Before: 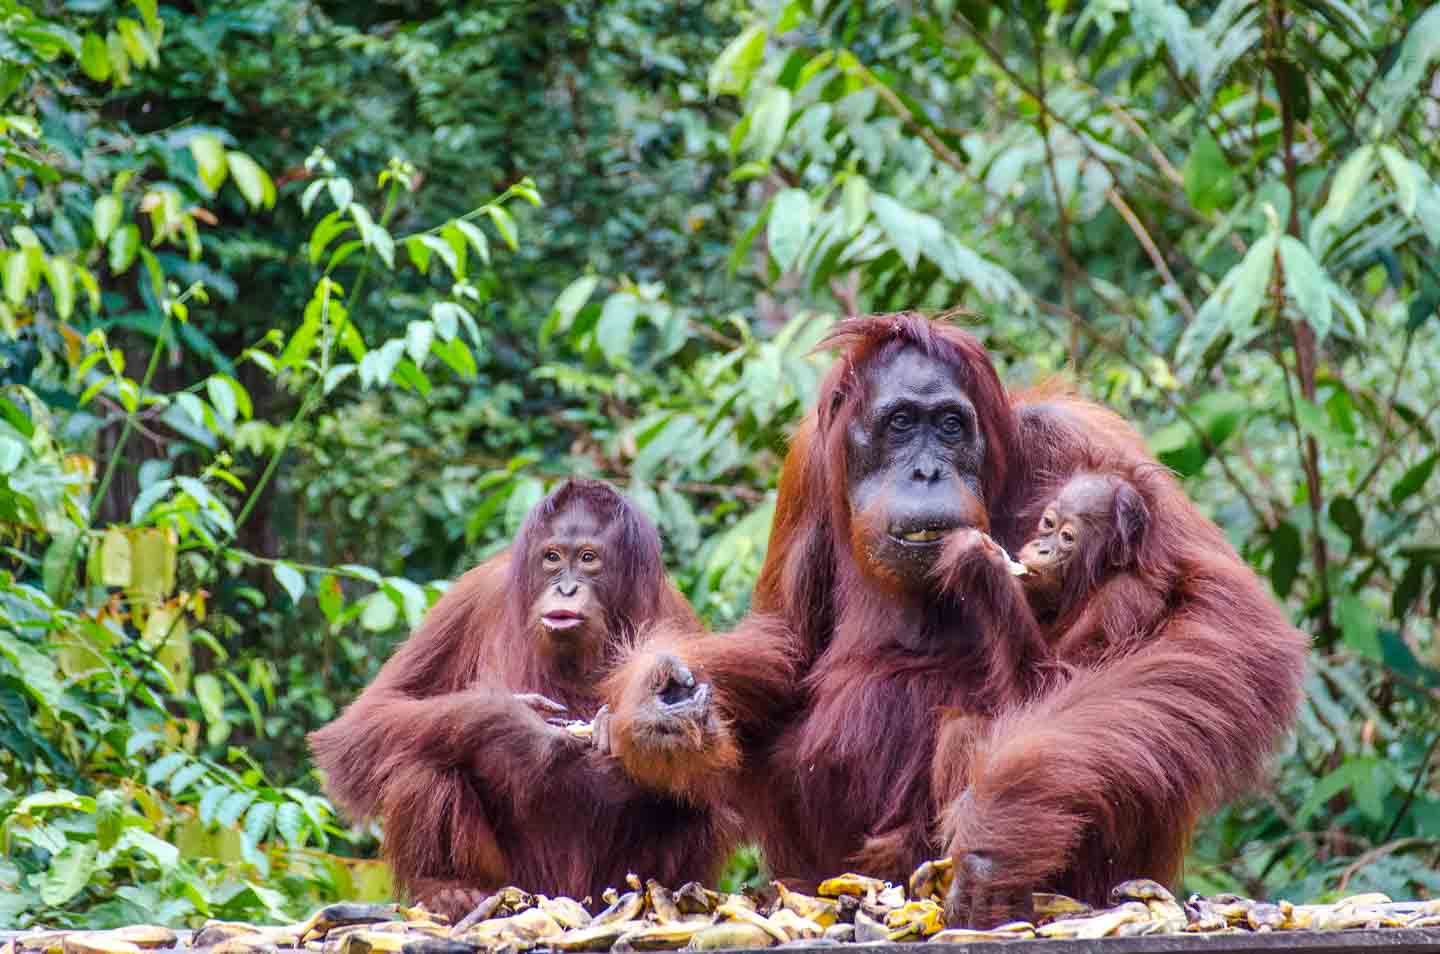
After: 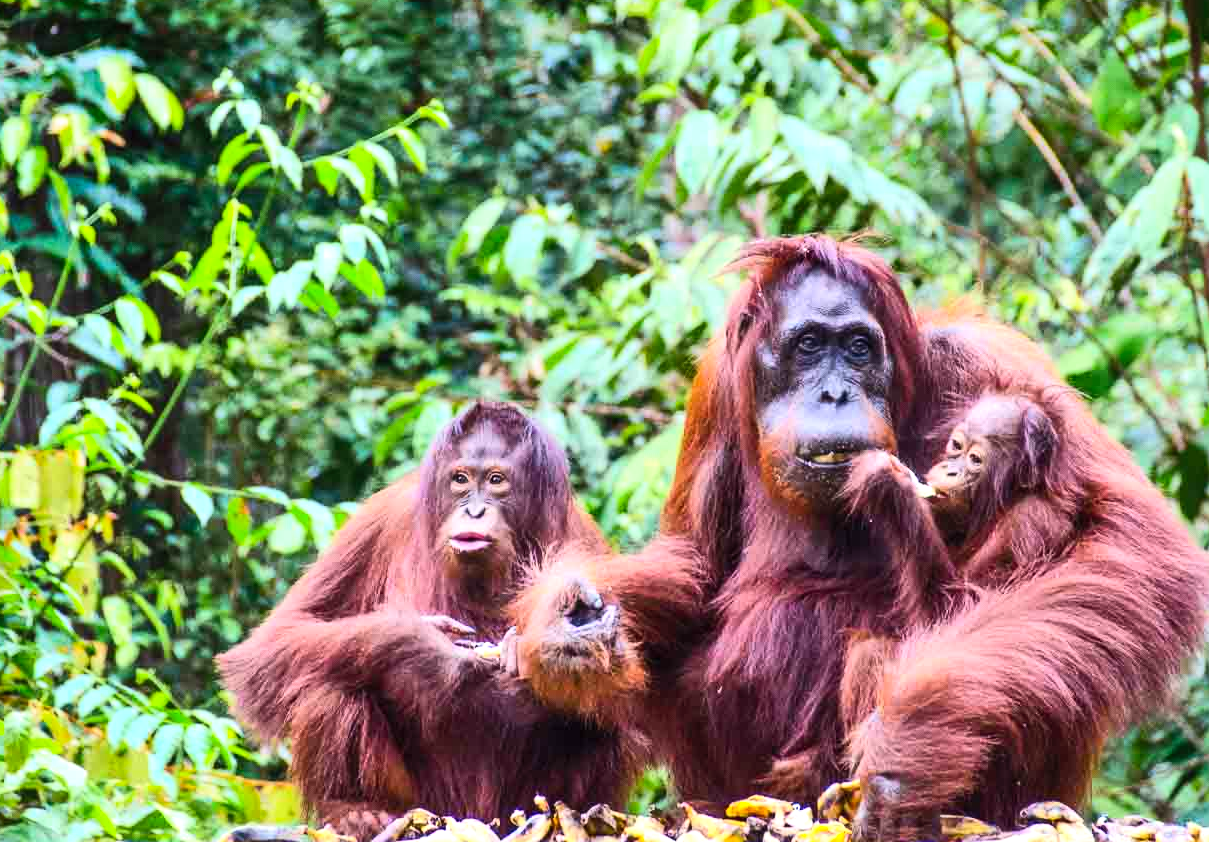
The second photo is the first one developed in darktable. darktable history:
crop: left 6.446%, top 8.188%, right 9.538%, bottom 3.548%
contrast brightness saturation: contrast 0.2, brightness 0.16, saturation 0.22
tone equalizer: -8 EV -0.417 EV, -7 EV -0.389 EV, -6 EV -0.333 EV, -5 EV -0.222 EV, -3 EV 0.222 EV, -2 EV 0.333 EV, -1 EV 0.389 EV, +0 EV 0.417 EV, edges refinement/feathering 500, mask exposure compensation -1.57 EV, preserve details no
